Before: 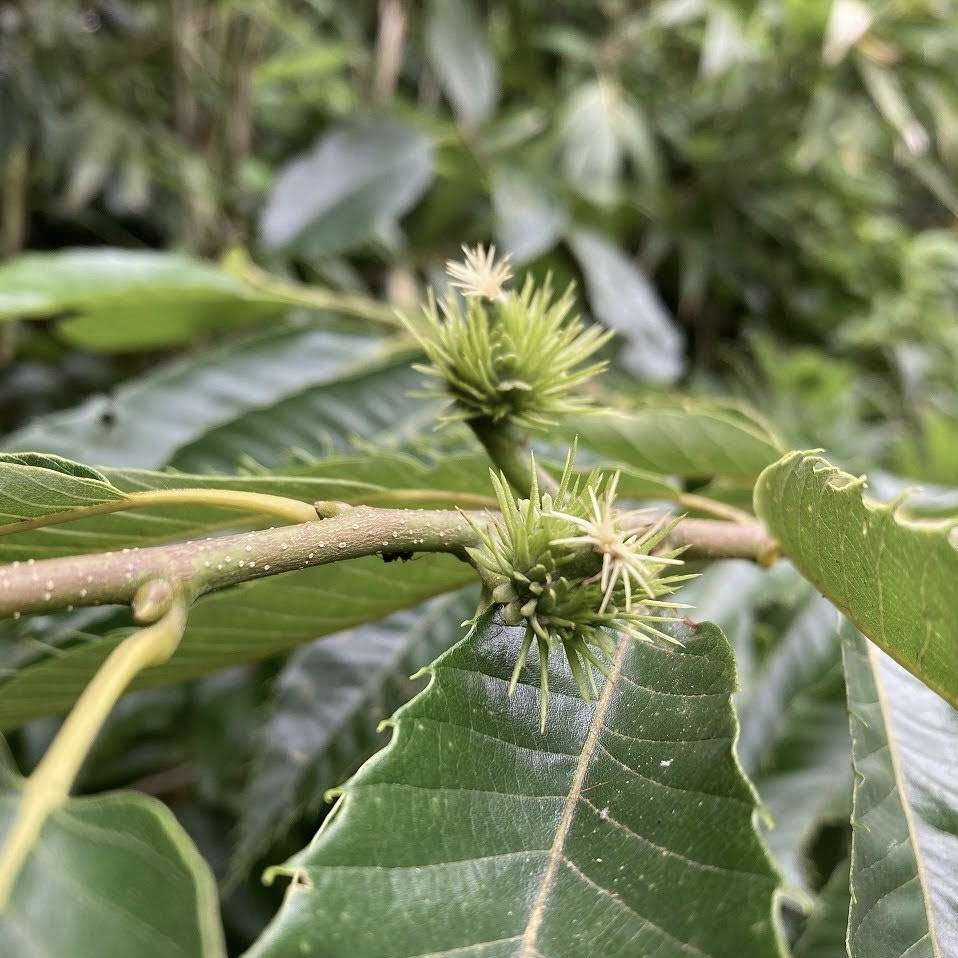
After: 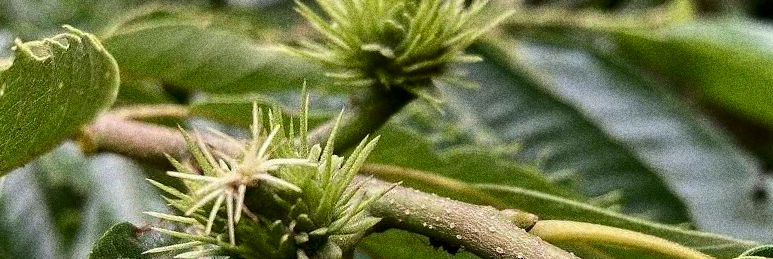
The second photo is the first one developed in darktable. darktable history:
grain: strength 49.07%
contrast brightness saturation: contrast 0.1, brightness -0.26, saturation 0.14
crop and rotate: angle 16.12°, top 30.835%, bottom 35.653%
